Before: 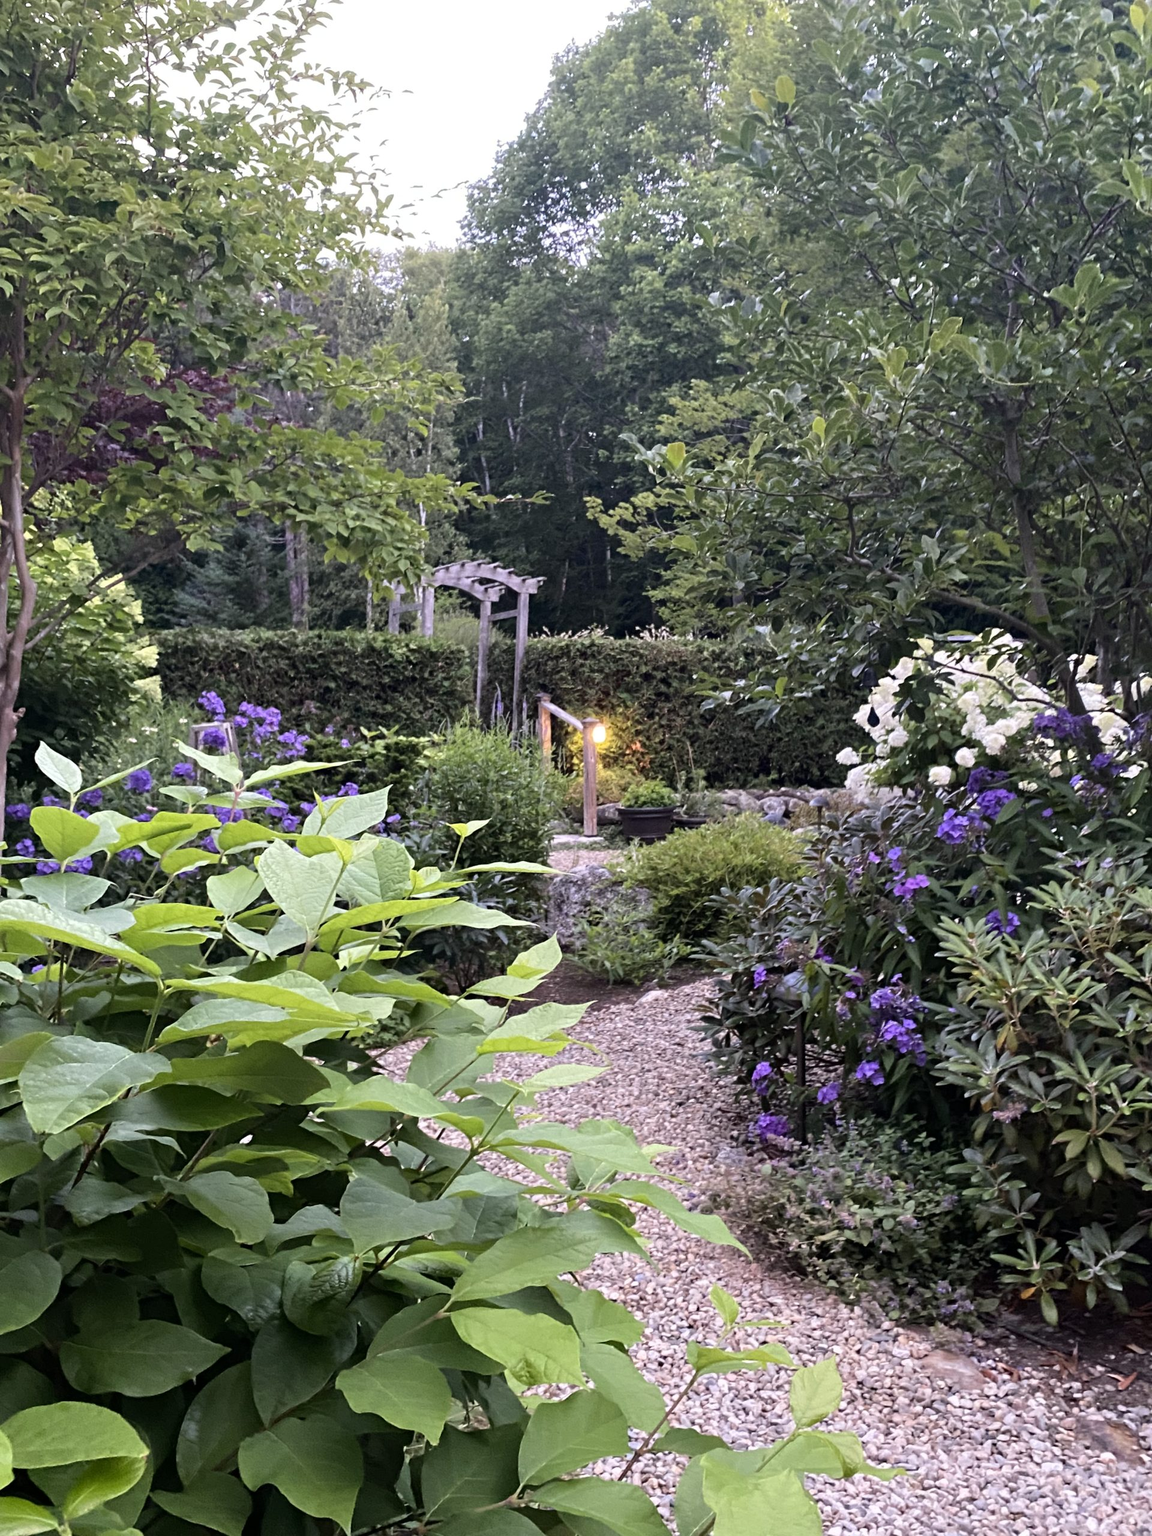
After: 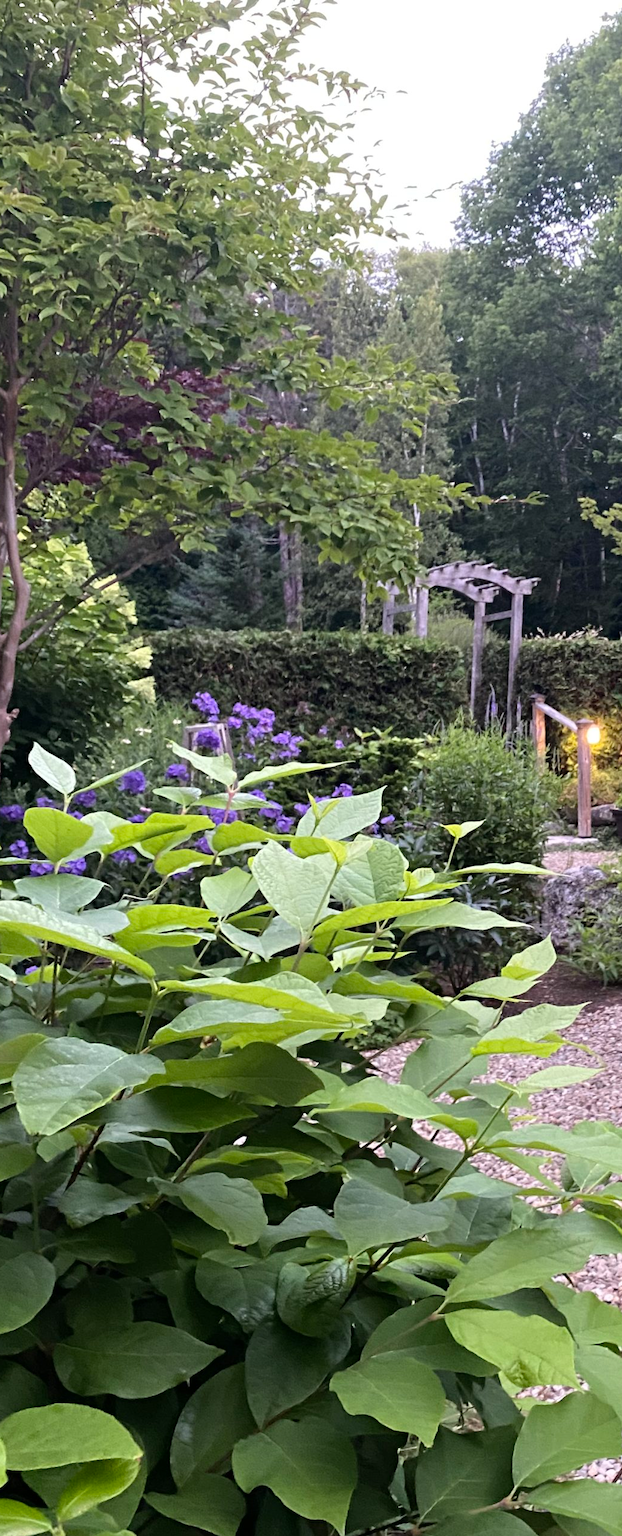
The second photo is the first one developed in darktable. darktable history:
crop: left 0.589%, right 45.416%, bottom 0.091%
